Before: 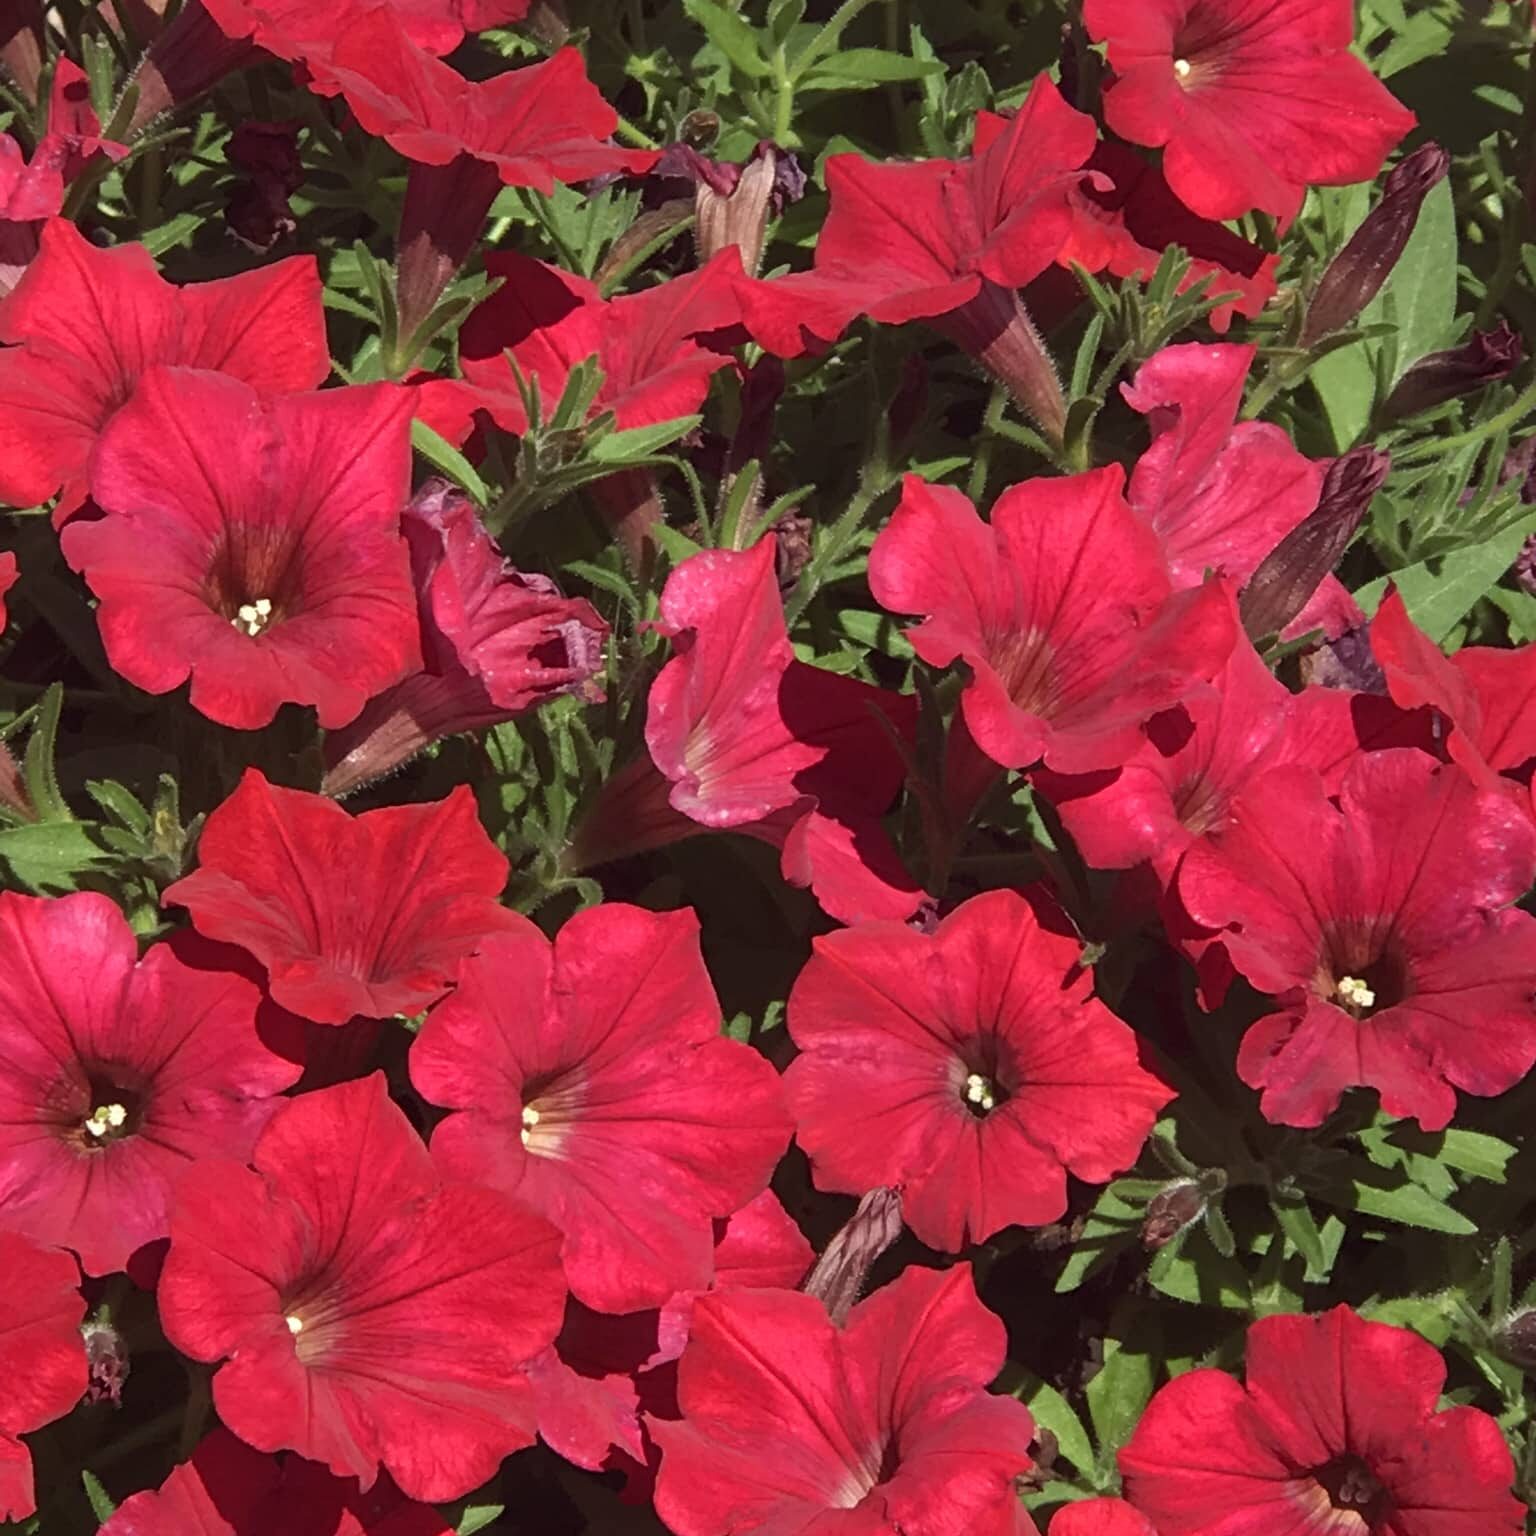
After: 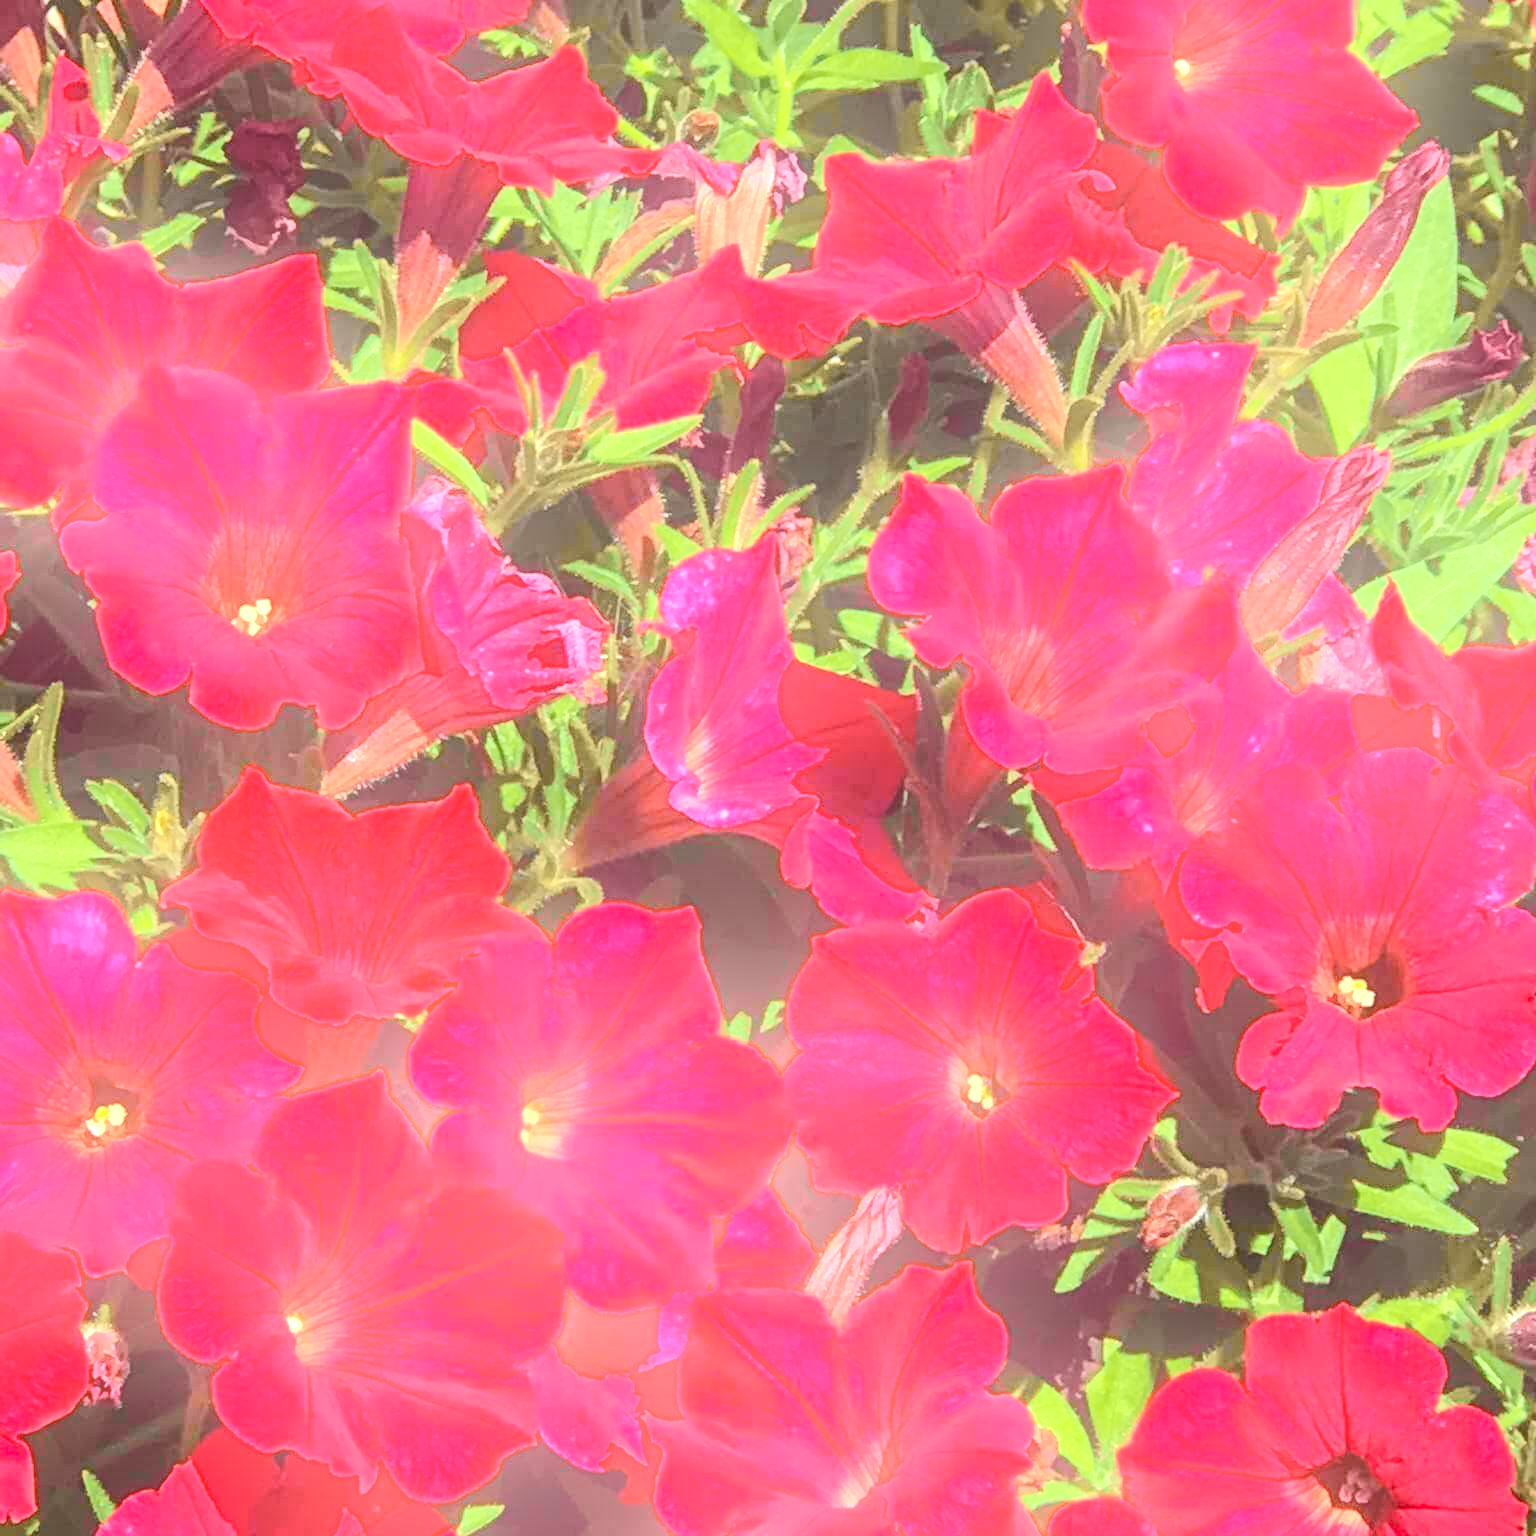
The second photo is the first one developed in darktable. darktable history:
bloom: on, module defaults
local contrast: detail 130%
tone curve: curves: ch0 [(0.014, 0) (0.13, 0.09) (0.227, 0.211) (0.33, 0.395) (0.494, 0.615) (0.662, 0.76) (0.795, 0.846) (1, 0.969)]; ch1 [(0, 0) (0.366, 0.367) (0.447, 0.416) (0.473, 0.484) (0.504, 0.502) (0.525, 0.518) (0.564, 0.601) (0.634, 0.66) (0.746, 0.804) (1, 1)]; ch2 [(0, 0) (0.333, 0.346) (0.375, 0.375) (0.424, 0.43) (0.476, 0.498) (0.496, 0.505) (0.517, 0.522) (0.548, 0.548) (0.579, 0.618) (0.651, 0.674) (0.688, 0.728) (1, 1)], color space Lab, independent channels, preserve colors none
exposure: black level correction 0, exposure 1.379 EV, compensate exposure bias true, compensate highlight preservation false
